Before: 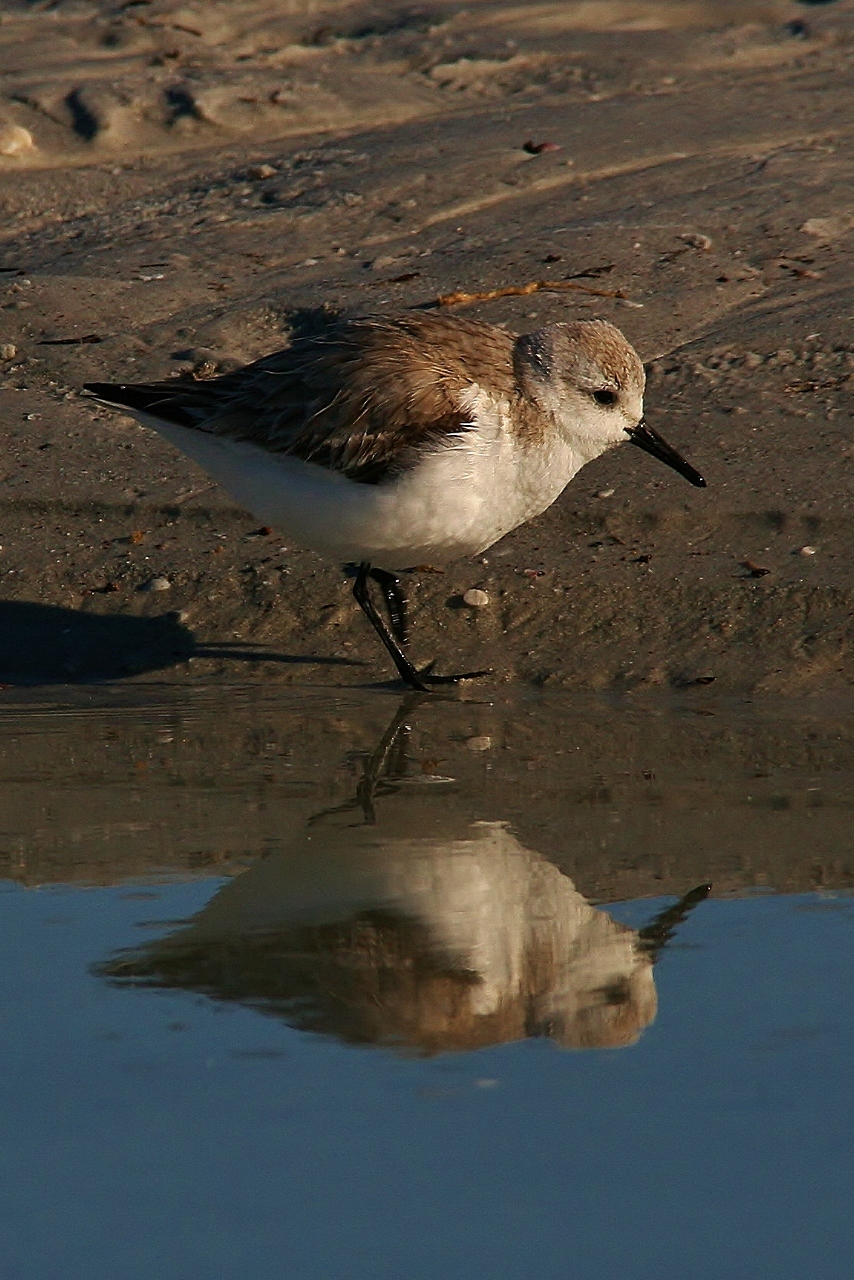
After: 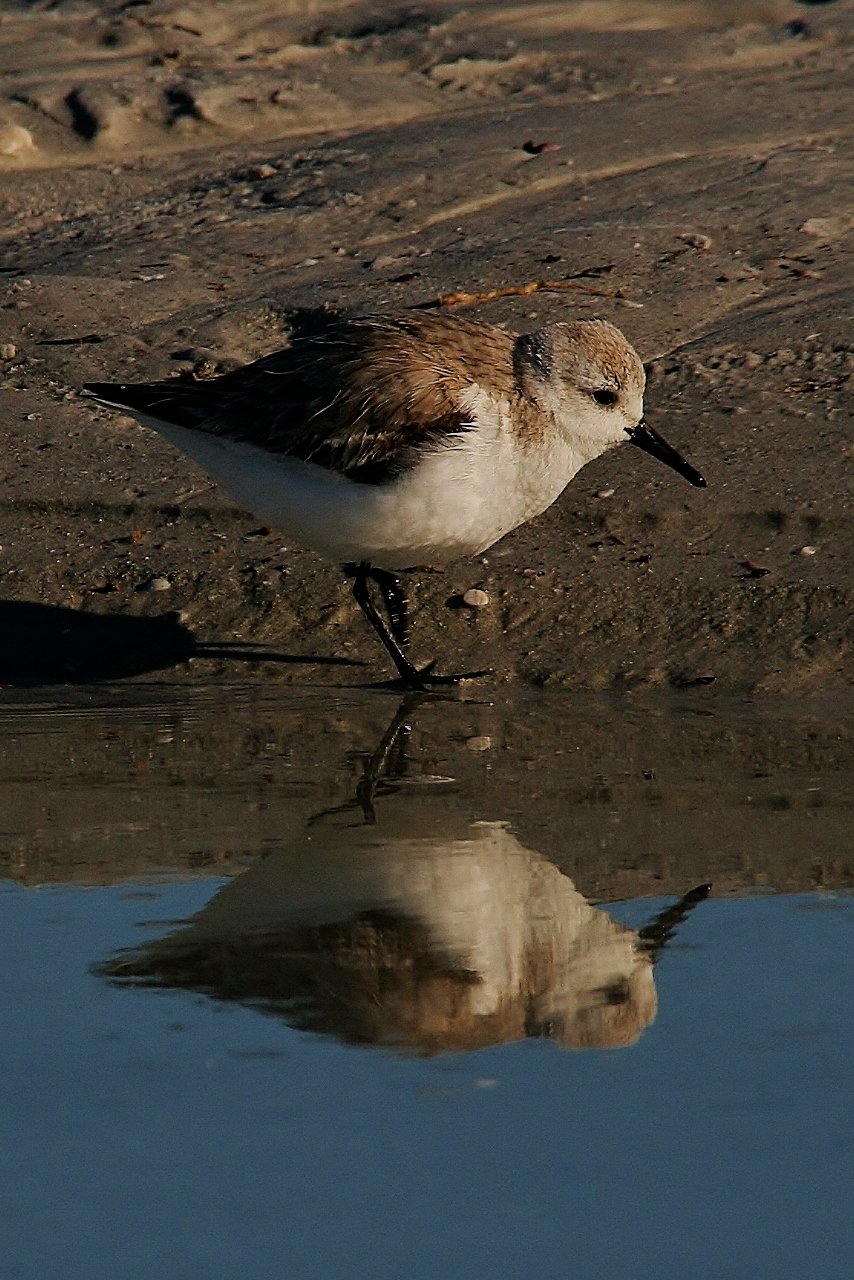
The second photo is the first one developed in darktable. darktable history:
filmic rgb: black relative exposure -7.65 EV, white relative exposure 4.56 EV, hardness 3.61
sharpen: amount 0.204
